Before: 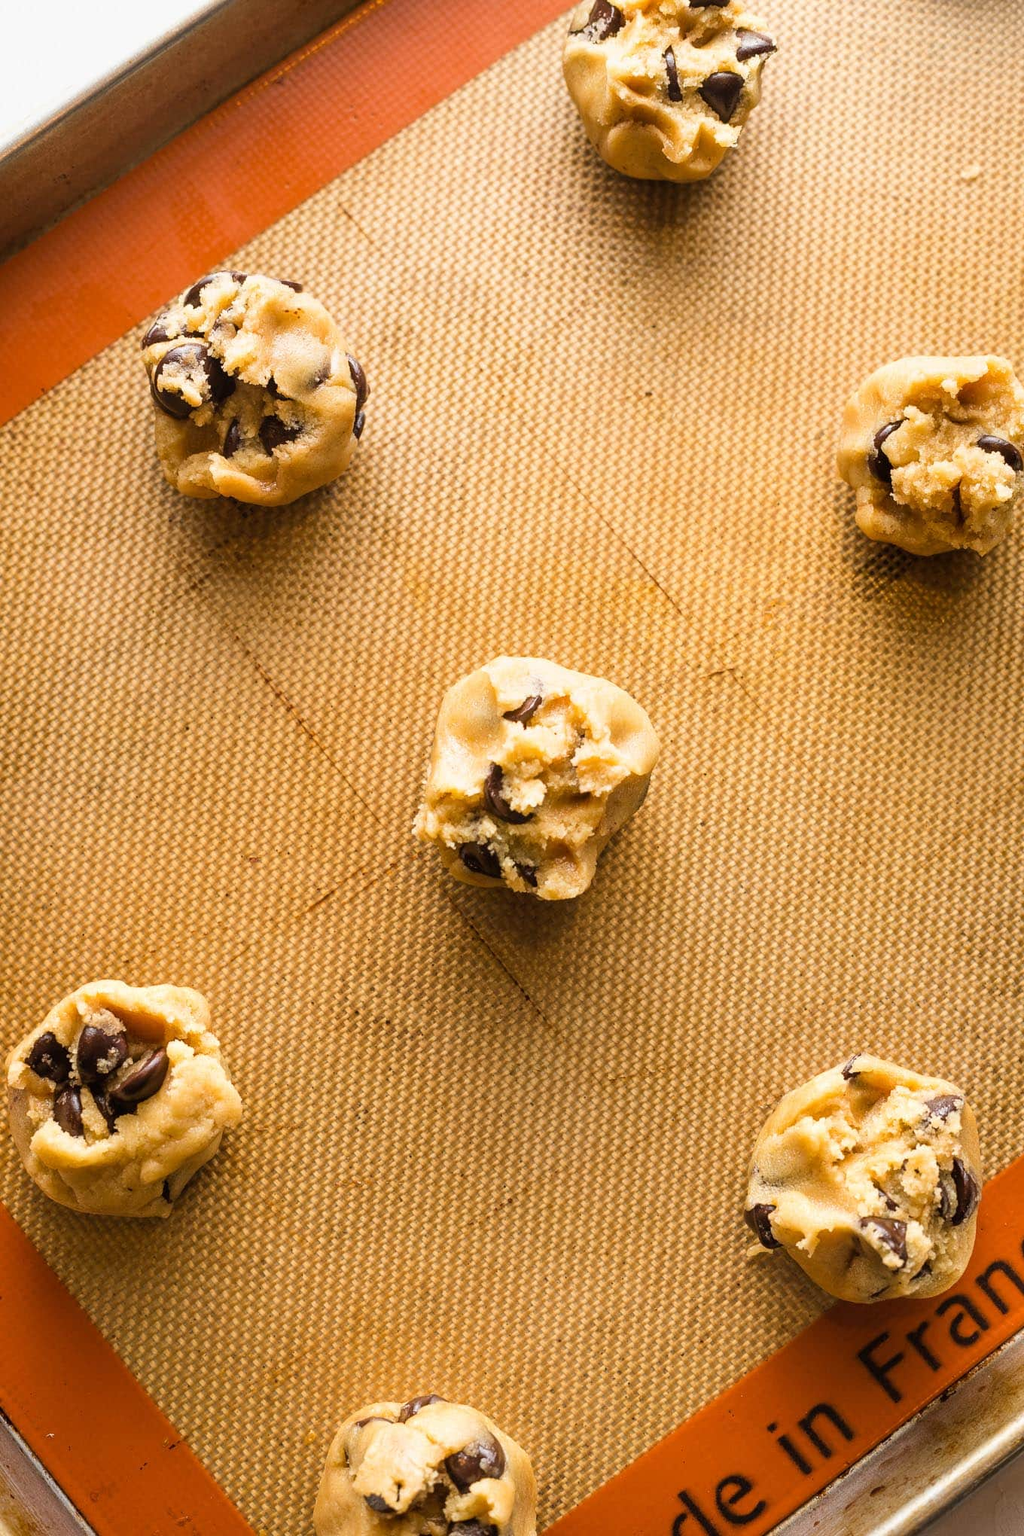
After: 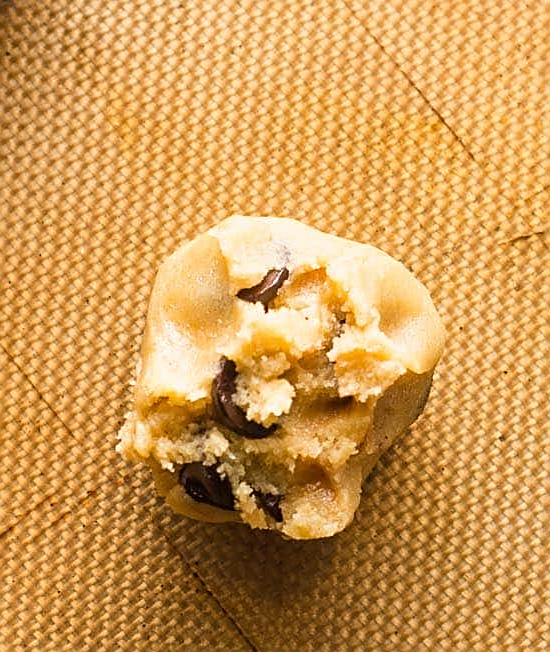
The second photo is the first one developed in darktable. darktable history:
sharpen: on, module defaults
crop: left 31.751%, top 32.172%, right 27.8%, bottom 35.83%
